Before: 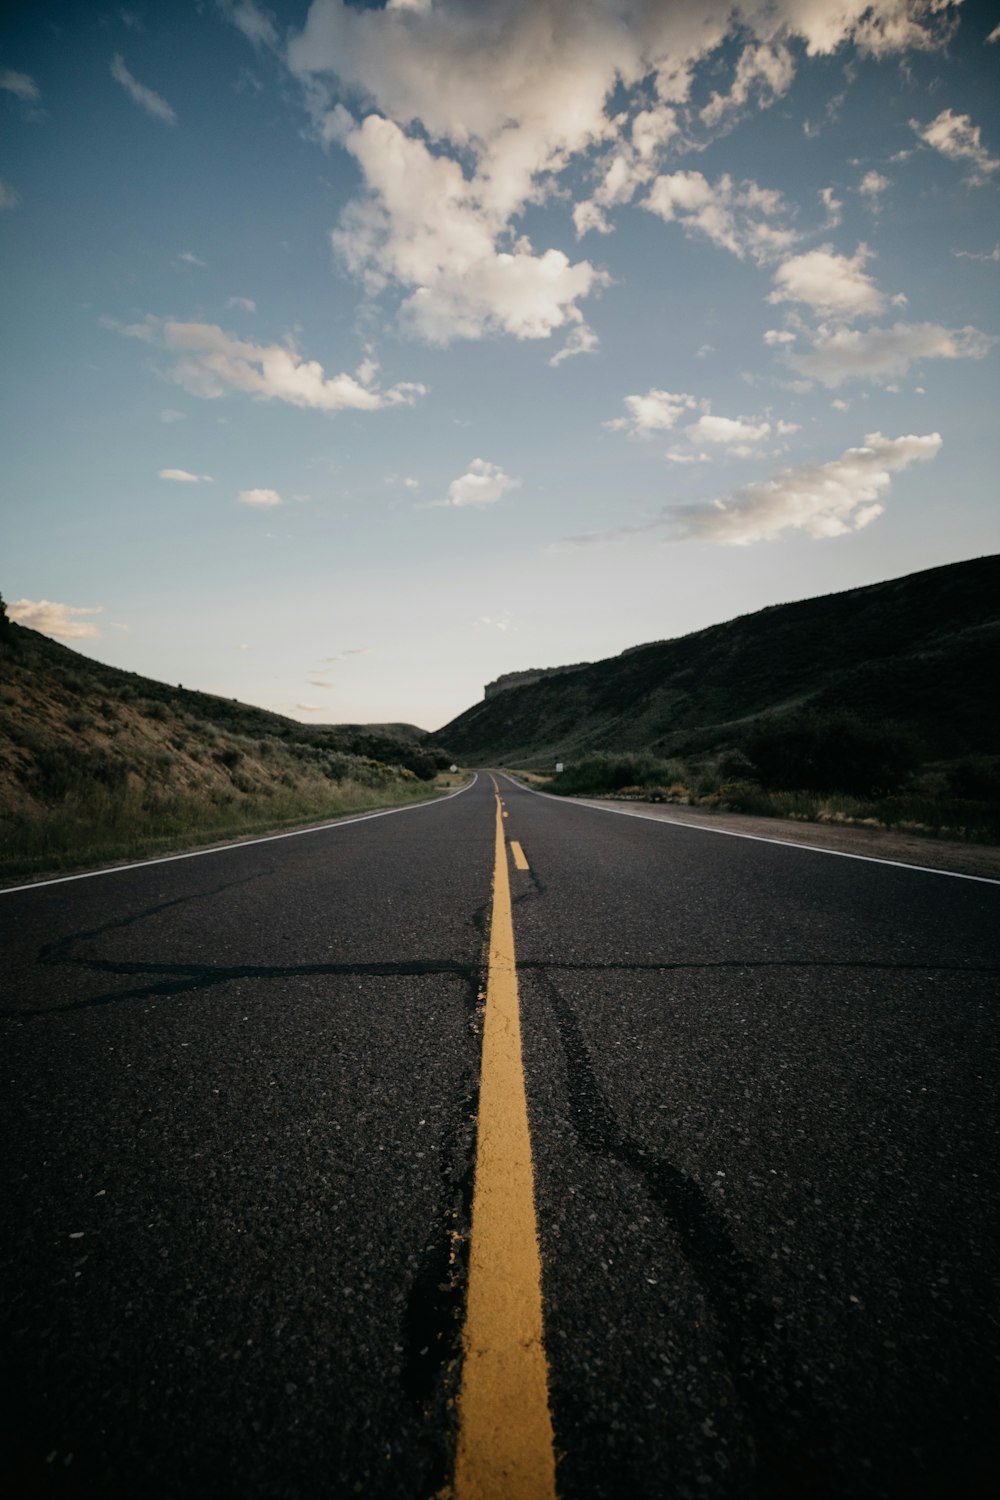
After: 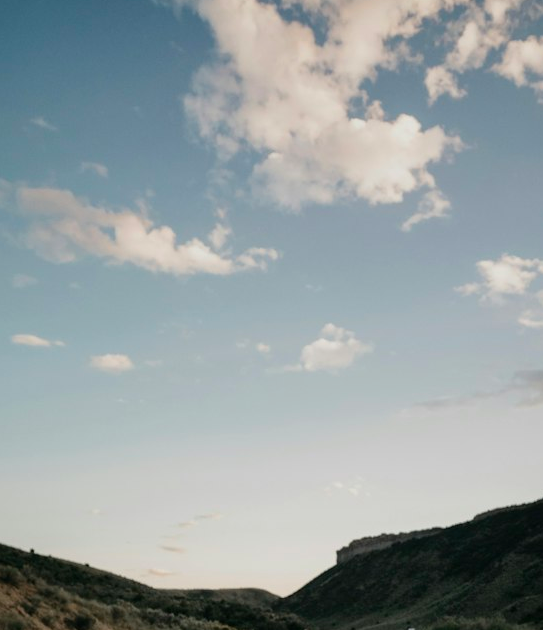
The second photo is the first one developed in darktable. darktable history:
local contrast: mode bilateral grid, contrast 99, coarseness 100, detail 92%, midtone range 0.2
crop: left 14.895%, top 9.047%, right 30.73%, bottom 48.891%
